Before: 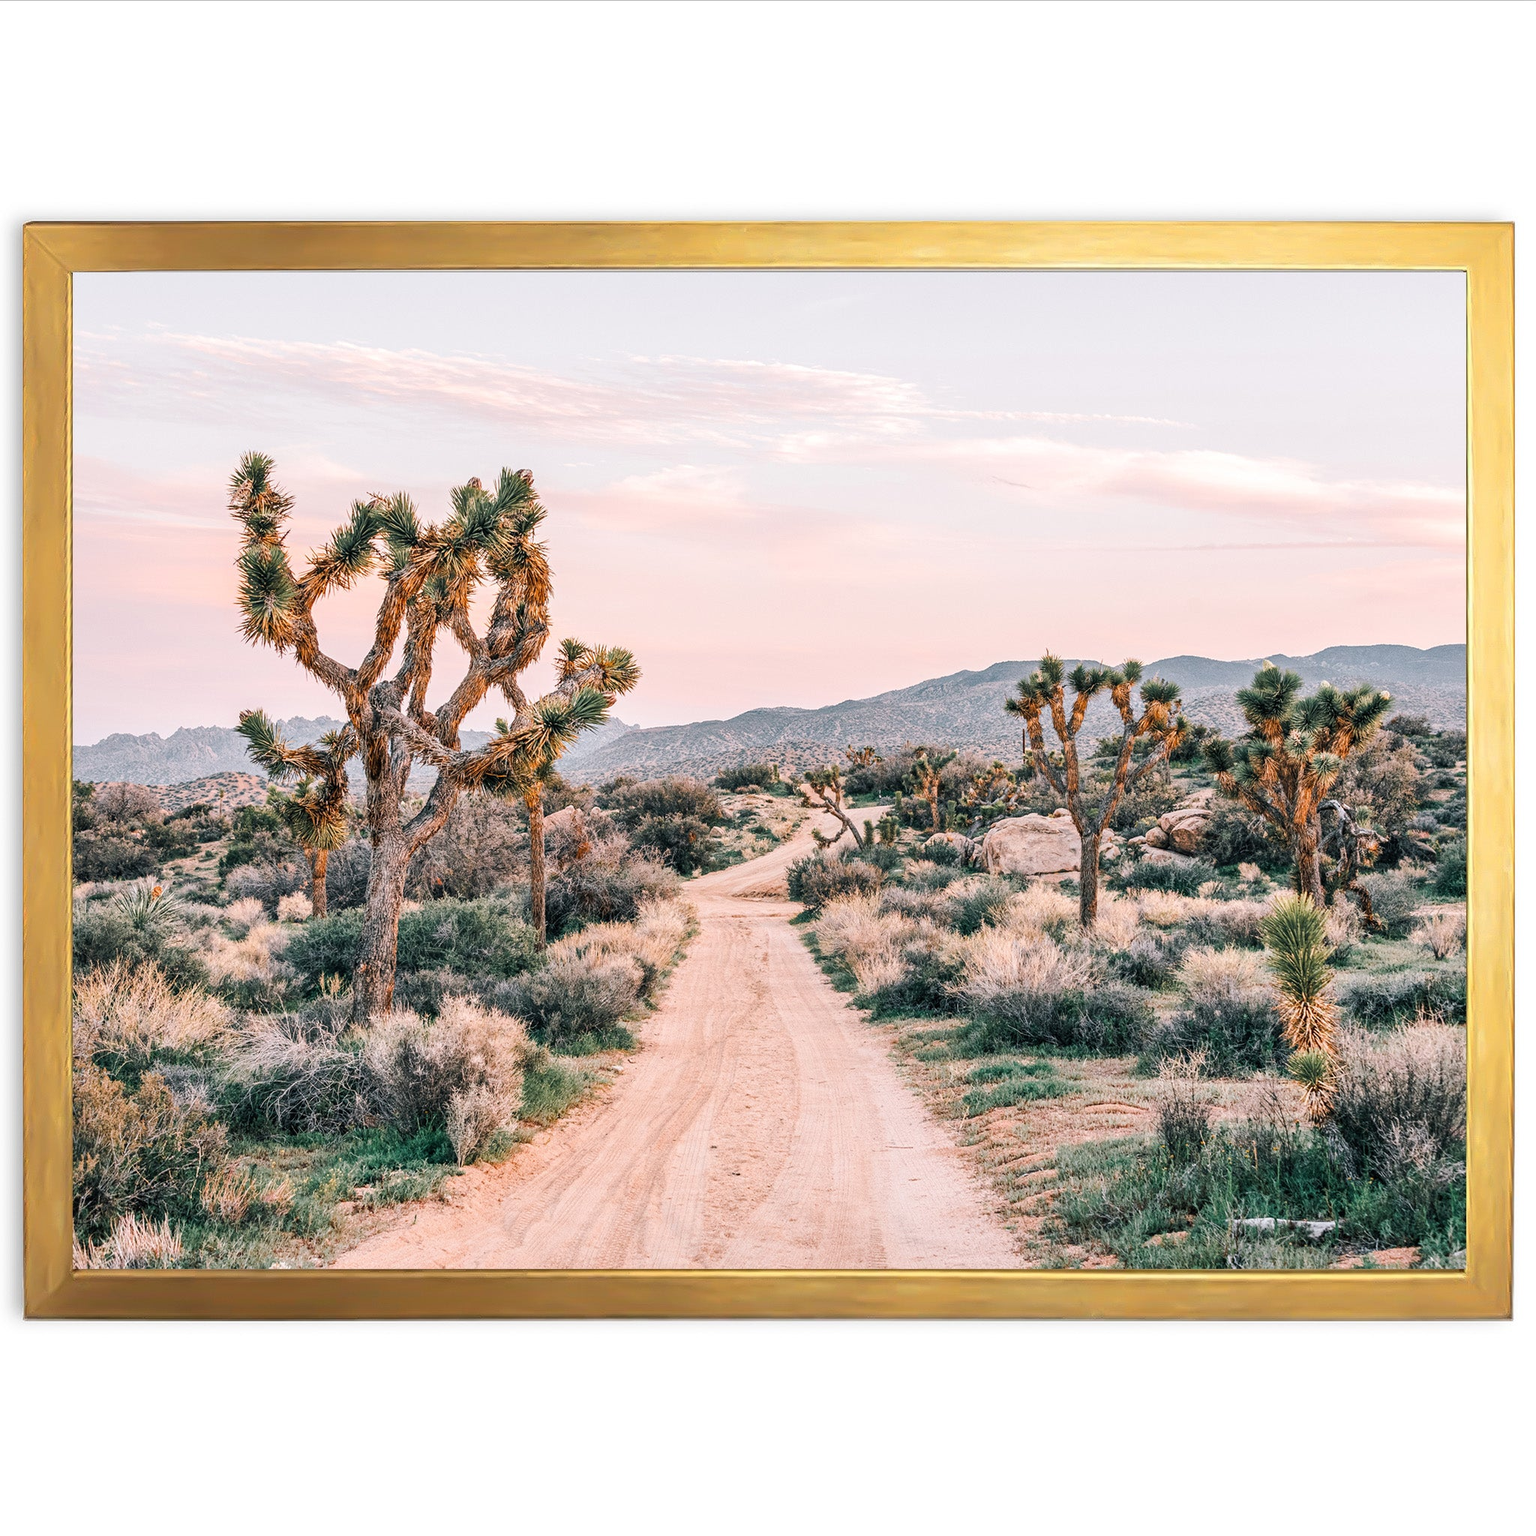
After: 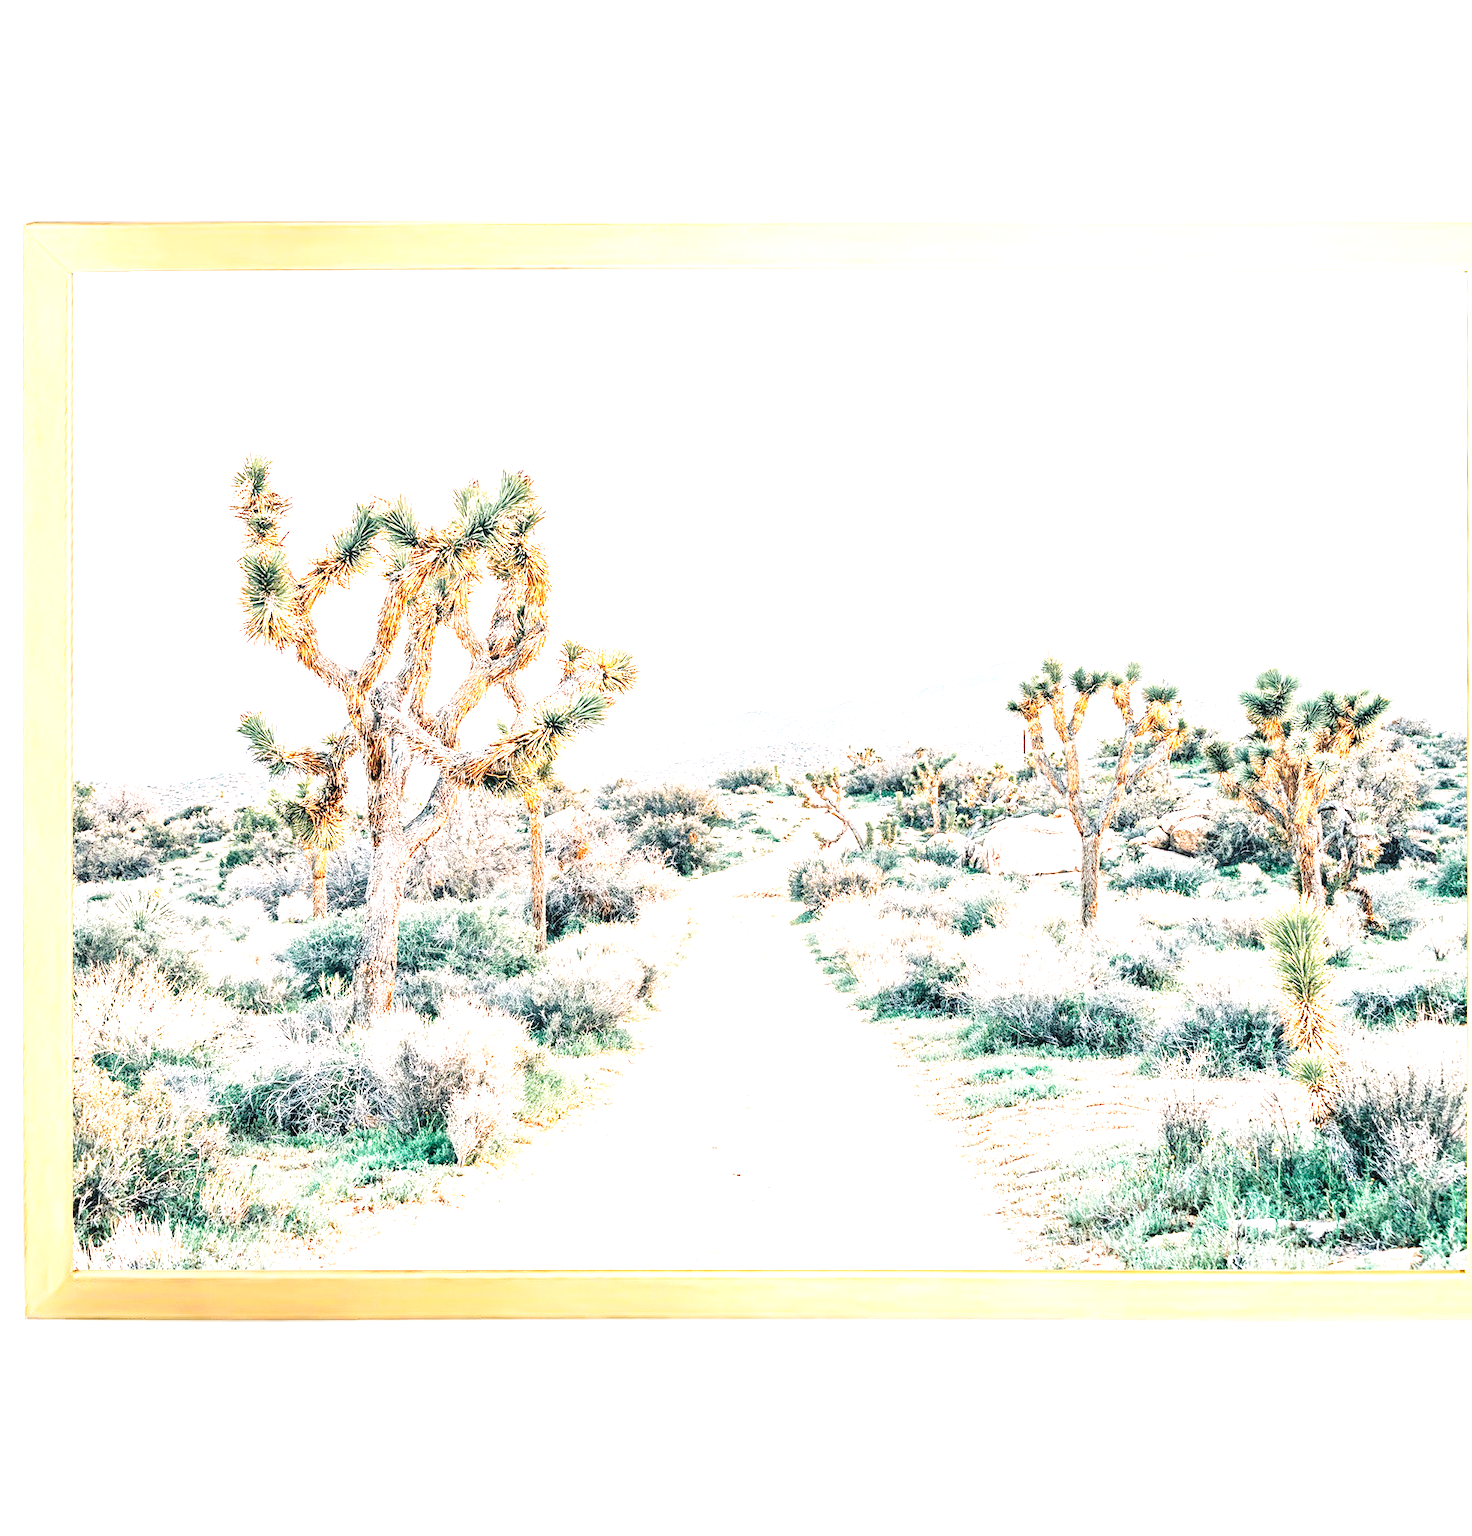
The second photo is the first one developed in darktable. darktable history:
crop: right 4.126%, bottom 0.031%
base curve: curves: ch0 [(0, 0) (0.028, 0.03) (0.121, 0.232) (0.46, 0.748) (0.859, 0.968) (1, 1)], preserve colors none
exposure: exposure 2.04 EV, compensate highlight preservation false
